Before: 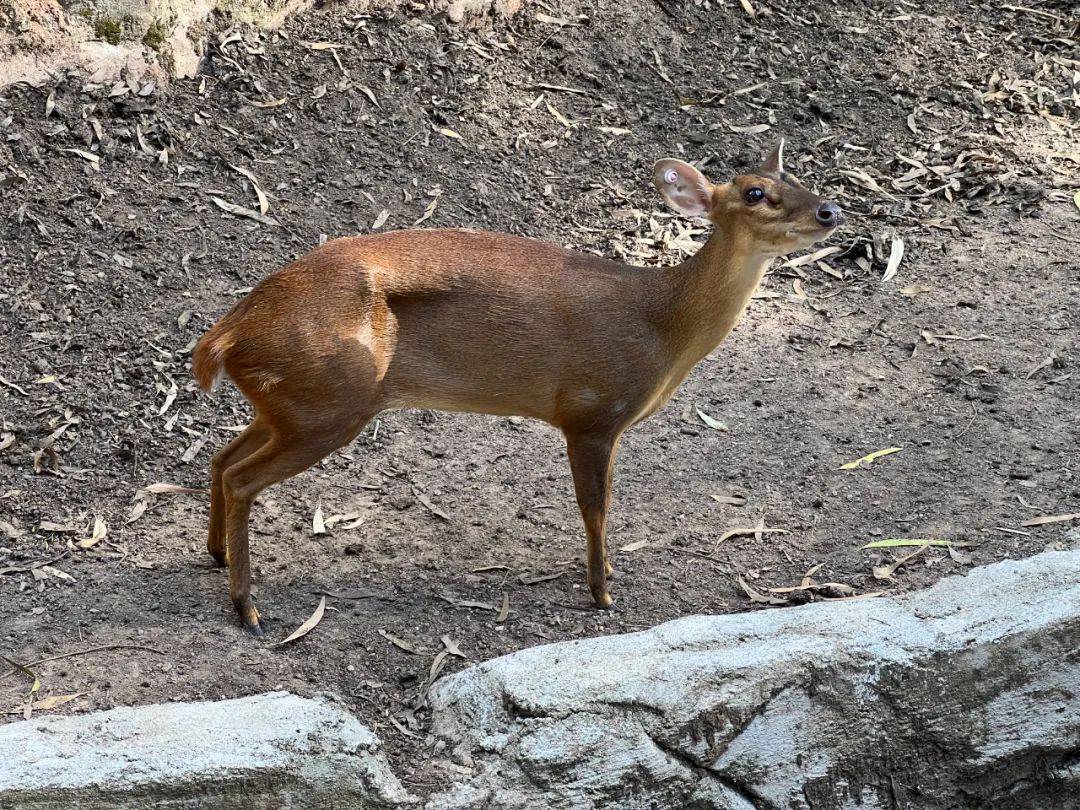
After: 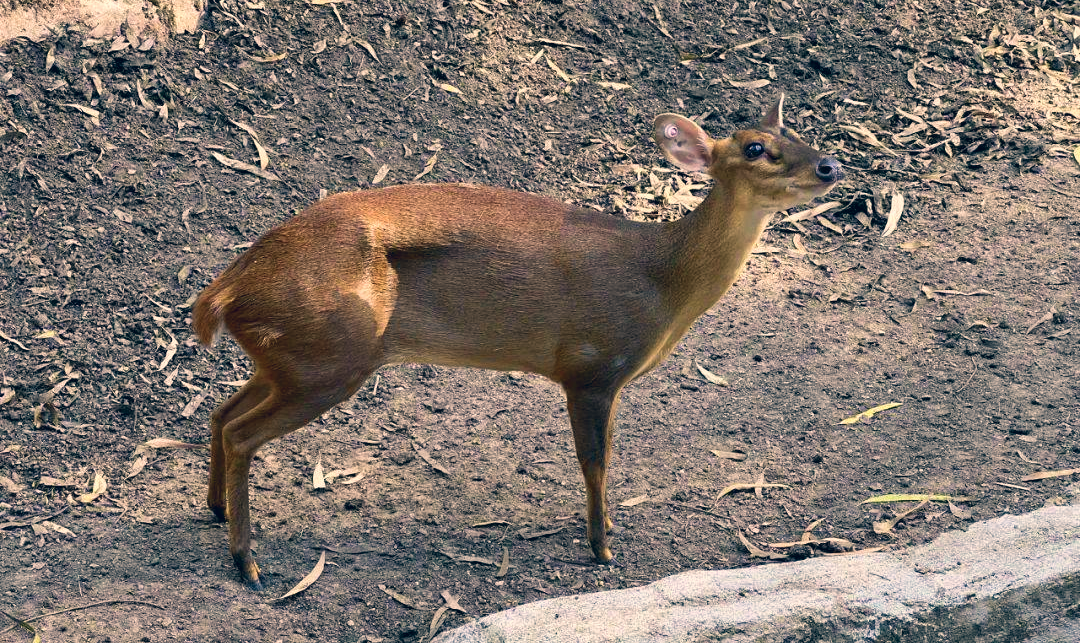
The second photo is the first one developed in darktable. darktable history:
crop and rotate: top 5.667%, bottom 14.937%
color correction: highlights a* 10.32, highlights b* 14.66, shadows a* -9.59, shadows b* -15.02
velvia: on, module defaults
